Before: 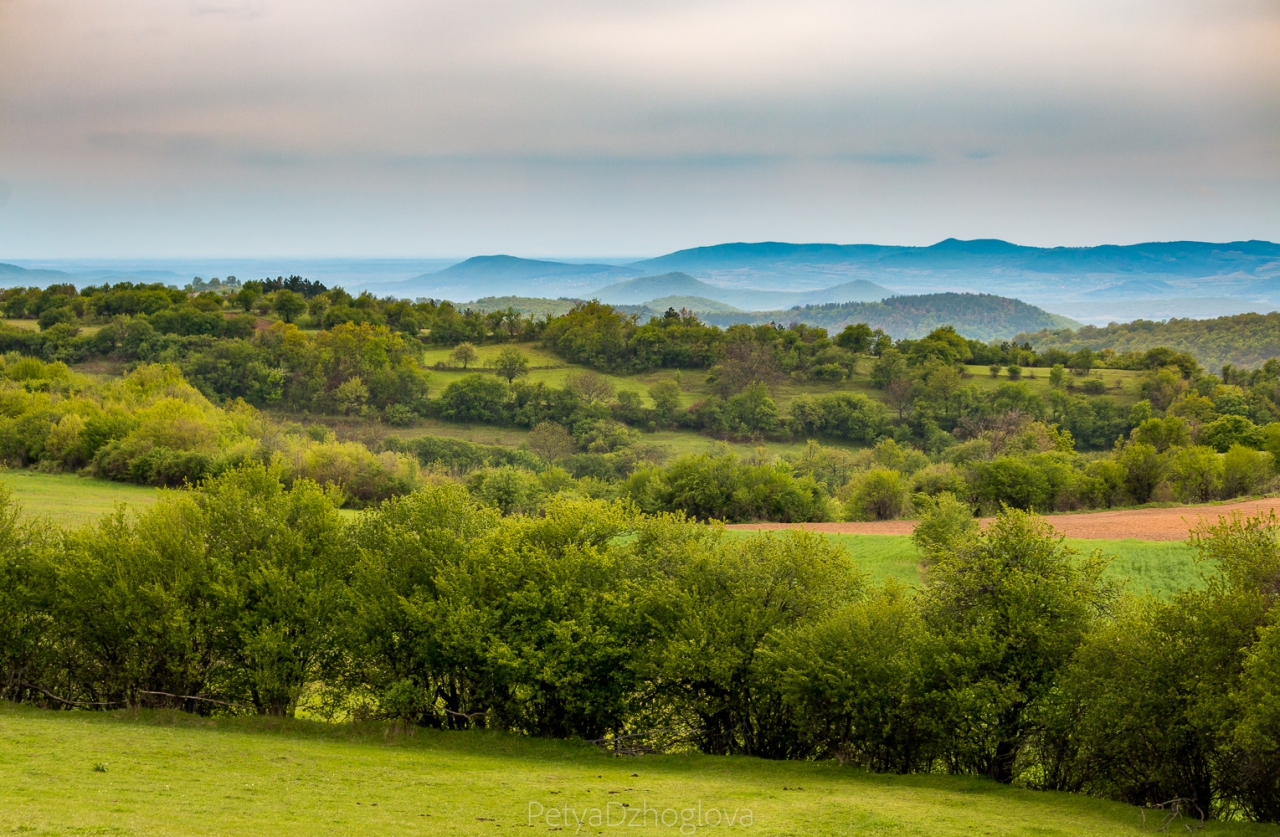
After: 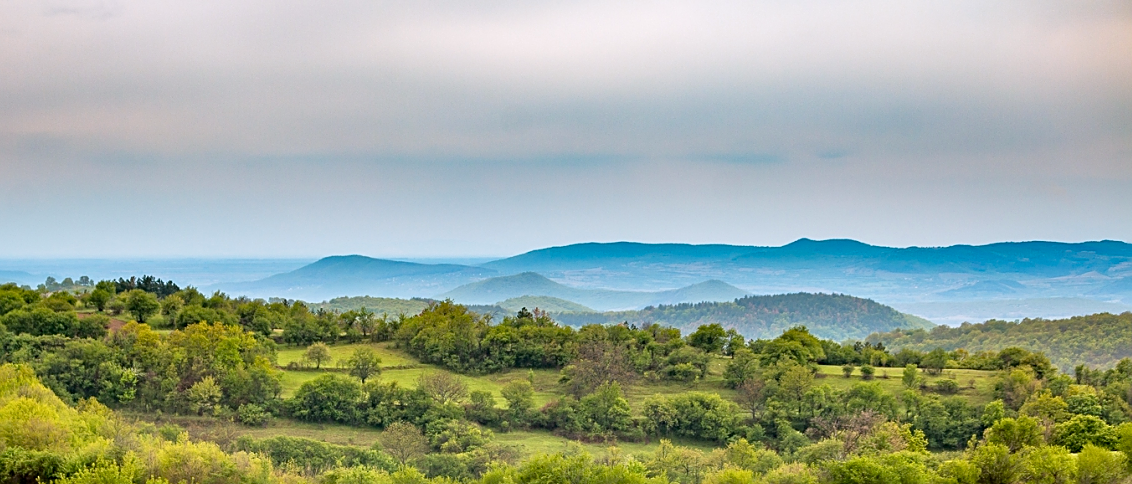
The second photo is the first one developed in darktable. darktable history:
exposure: black level correction 0.007, compensate highlight preservation false
color correction: highlights a* -0.137, highlights b* -5.92, shadows a* -0.128, shadows b* -0.075
crop and rotate: left 11.528%, bottom 42.089%
sharpen: on, module defaults
tone equalizer: -8 EV 0.017 EV, -7 EV -0.032 EV, -6 EV 0.027 EV, -5 EV 0.034 EV, -4 EV 0.241 EV, -3 EV 0.619 EV, -2 EV 0.574 EV, -1 EV 0.207 EV, +0 EV 0.029 EV
